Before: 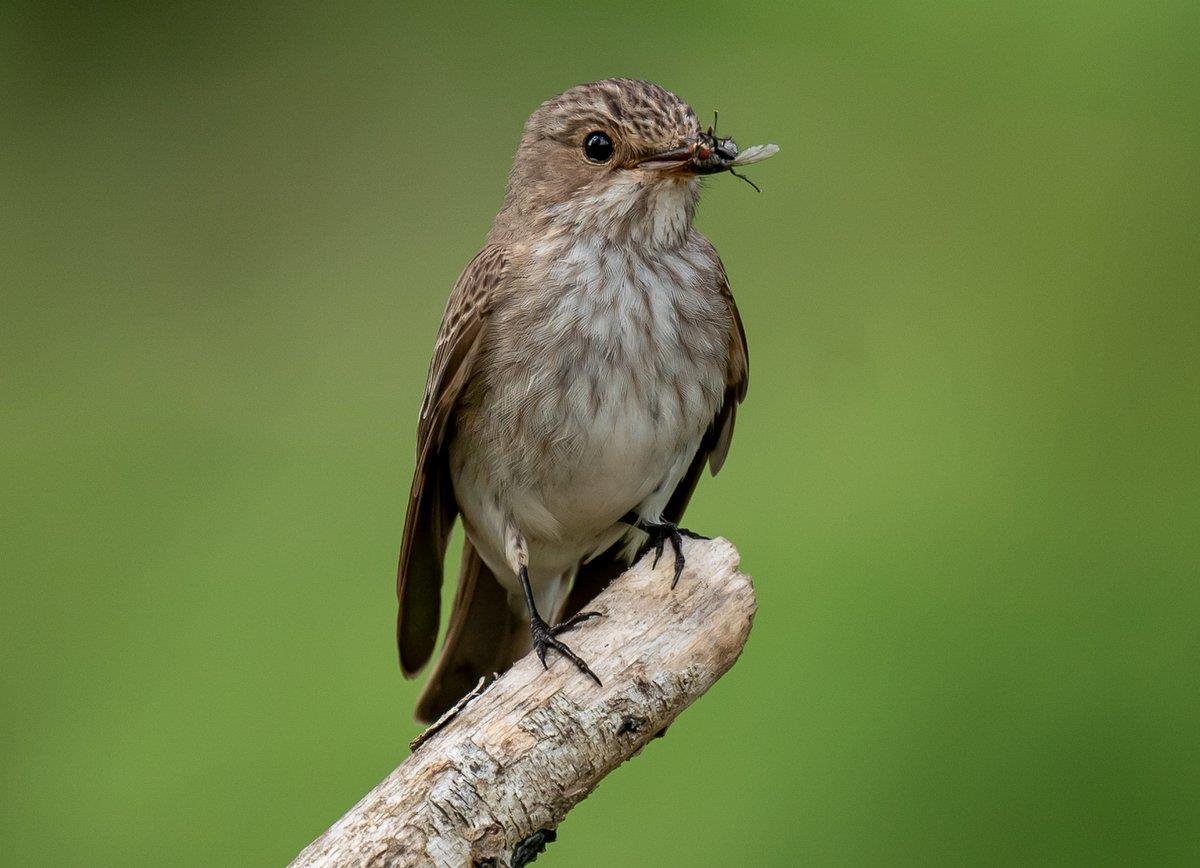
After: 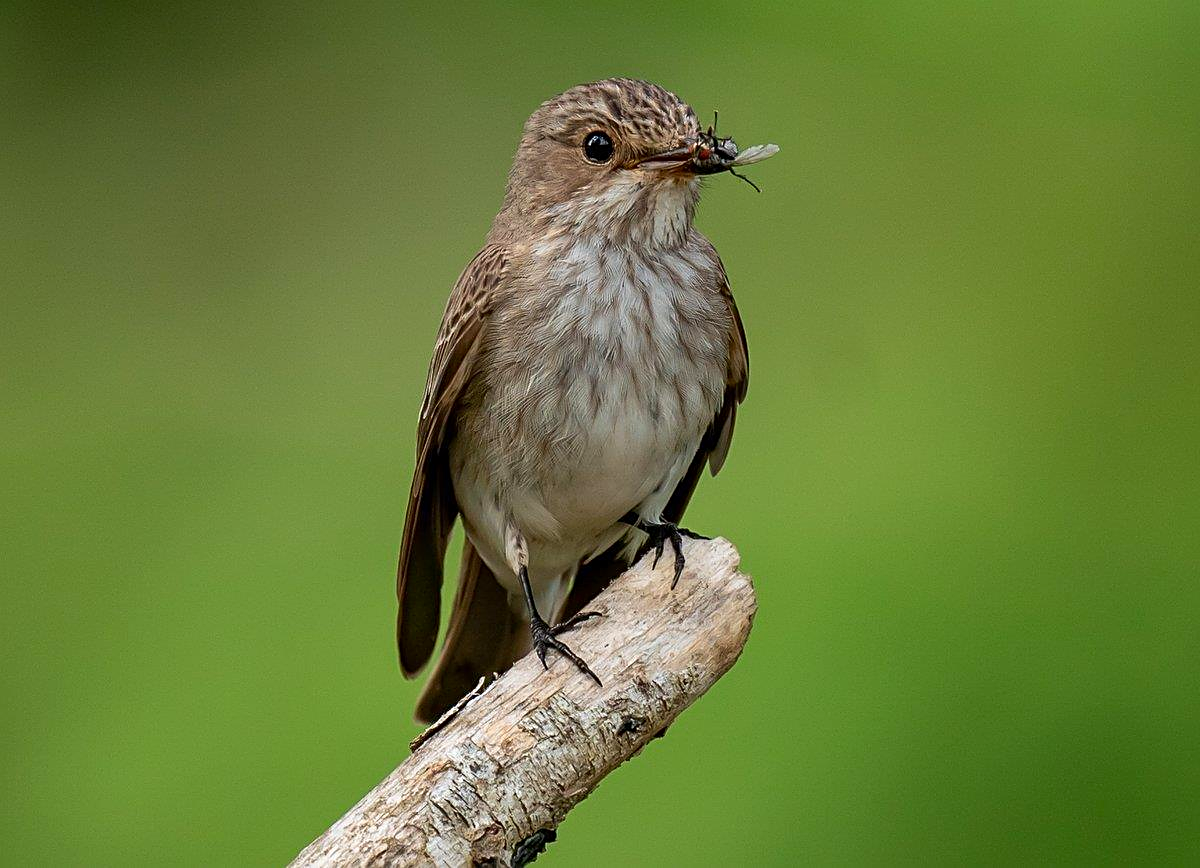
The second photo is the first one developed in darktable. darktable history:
sharpen: on, module defaults
contrast brightness saturation: saturation 0.18
